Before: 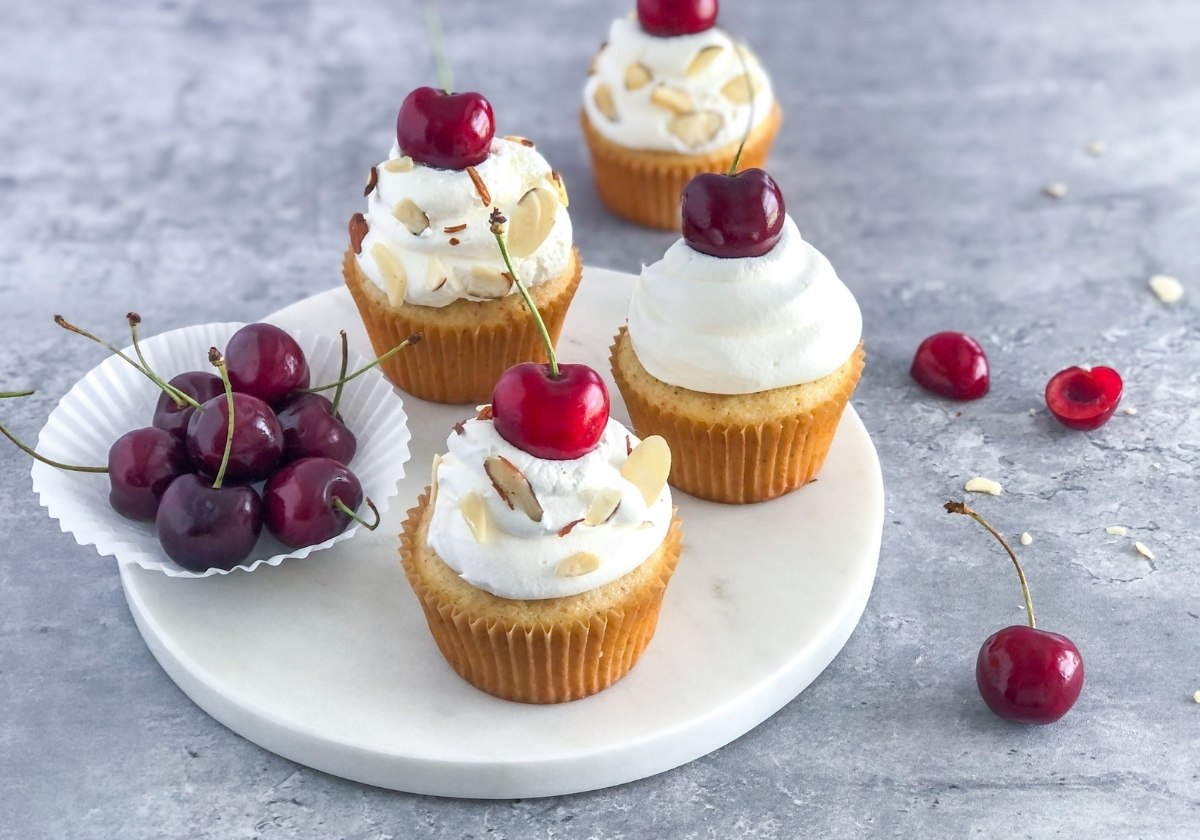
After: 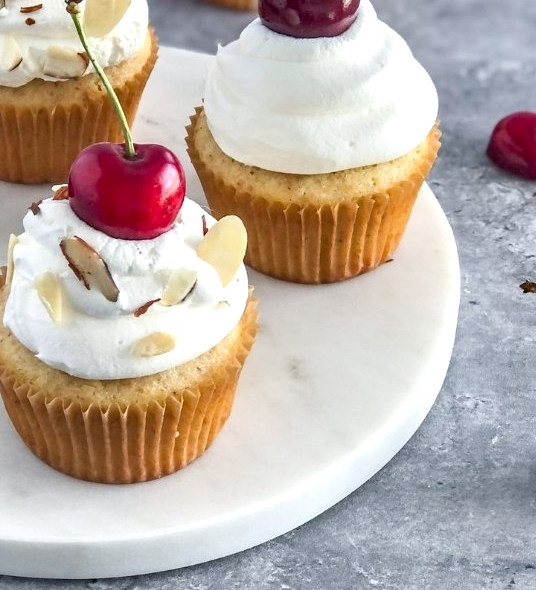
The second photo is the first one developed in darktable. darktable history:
contrast equalizer: y [[0.546, 0.552, 0.554, 0.554, 0.552, 0.546], [0.5 ×6], [0.5 ×6], [0 ×6], [0 ×6]]
crop: left 35.362%, top 26.275%, right 19.963%, bottom 3.442%
